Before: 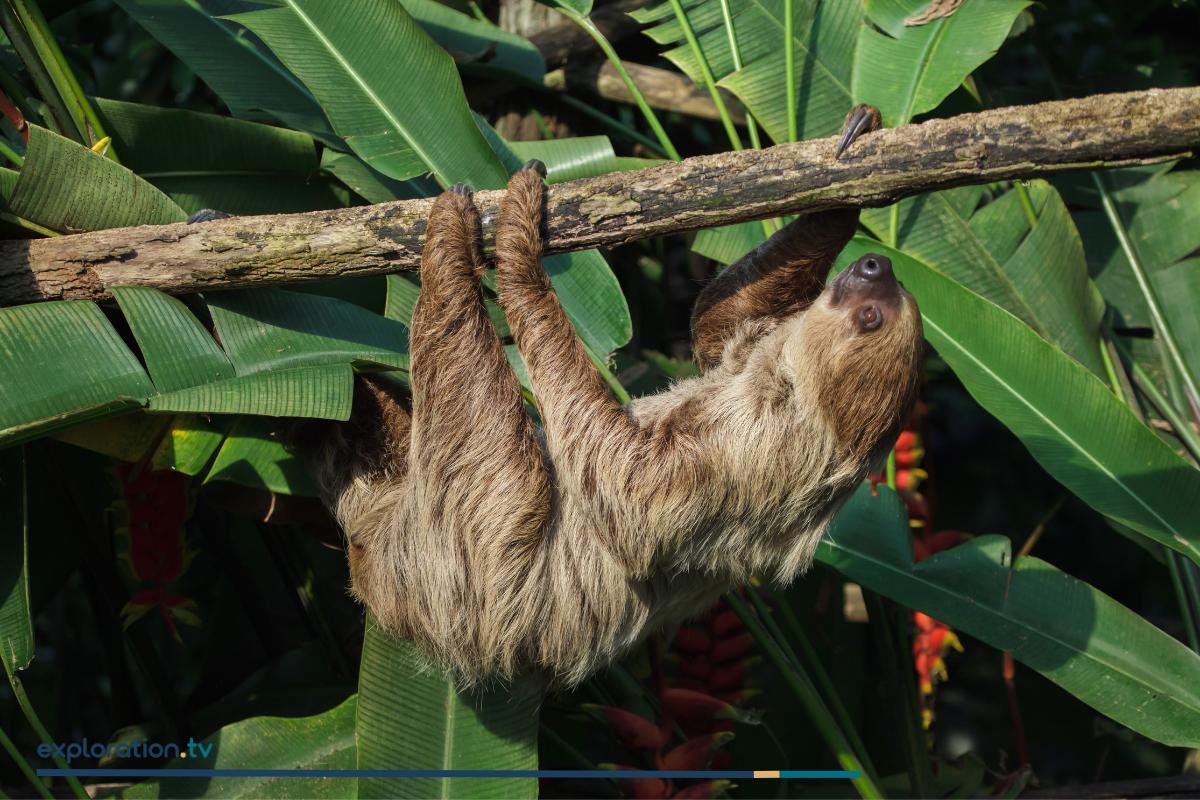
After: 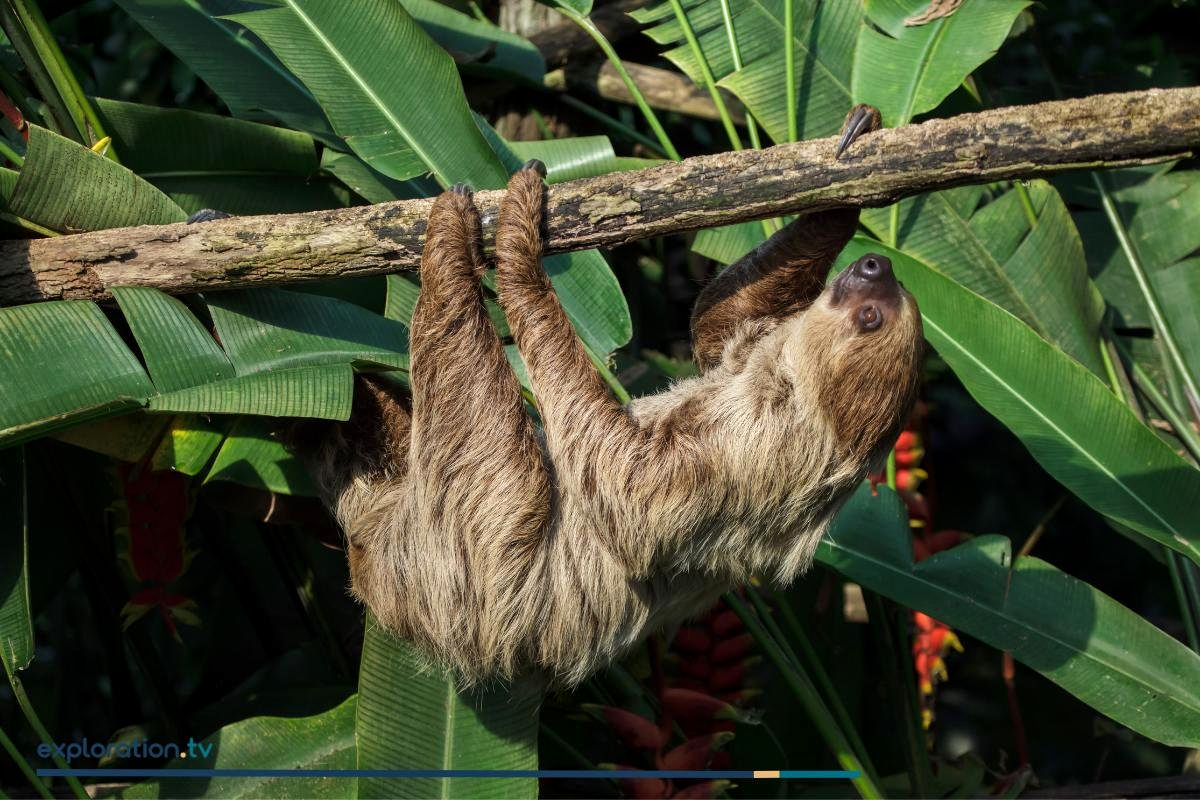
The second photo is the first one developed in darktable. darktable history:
contrast brightness saturation: contrast 0.097, brightness 0.013, saturation 0.021
local contrast: highlights 105%, shadows 101%, detail 119%, midtone range 0.2
